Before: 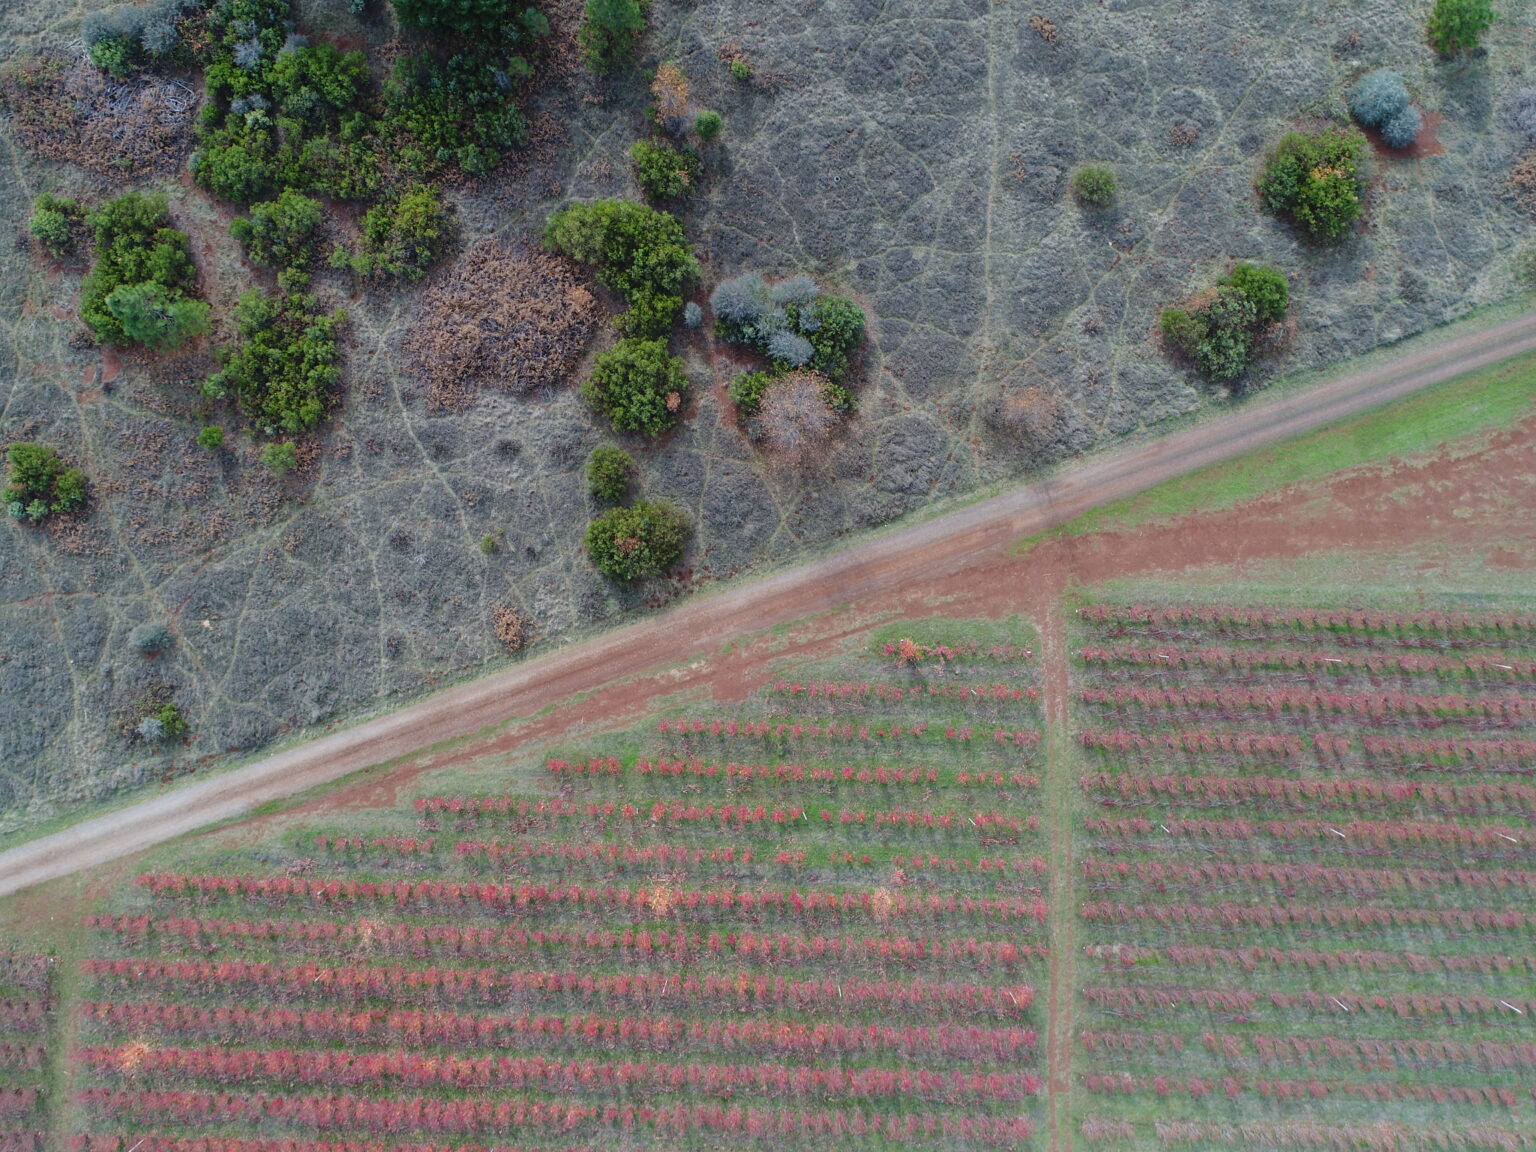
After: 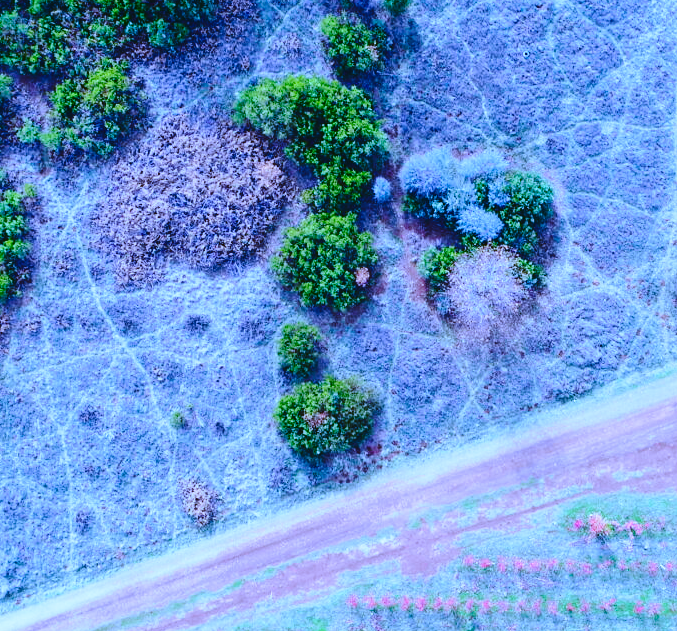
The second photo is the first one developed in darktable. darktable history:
white balance: red 0.766, blue 1.537
crop: left 20.248%, top 10.86%, right 35.675%, bottom 34.321%
tone curve: curves: ch0 [(0.001, 0.034) (0.115, 0.093) (0.251, 0.232) (0.382, 0.397) (0.652, 0.719) (0.802, 0.876) (1, 0.998)]; ch1 [(0, 0) (0.384, 0.324) (0.472, 0.466) (0.504, 0.5) (0.517, 0.533) (0.547, 0.564) (0.582, 0.628) (0.657, 0.727) (1, 1)]; ch2 [(0, 0) (0.278, 0.232) (0.5, 0.5) (0.531, 0.552) (0.61, 0.653) (1, 1)], color space Lab, independent channels, preserve colors none
base curve: curves: ch0 [(0, 0) (0.028, 0.03) (0.121, 0.232) (0.46, 0.748) (0.859, 0.968) (1, 1)], preserve colors none
